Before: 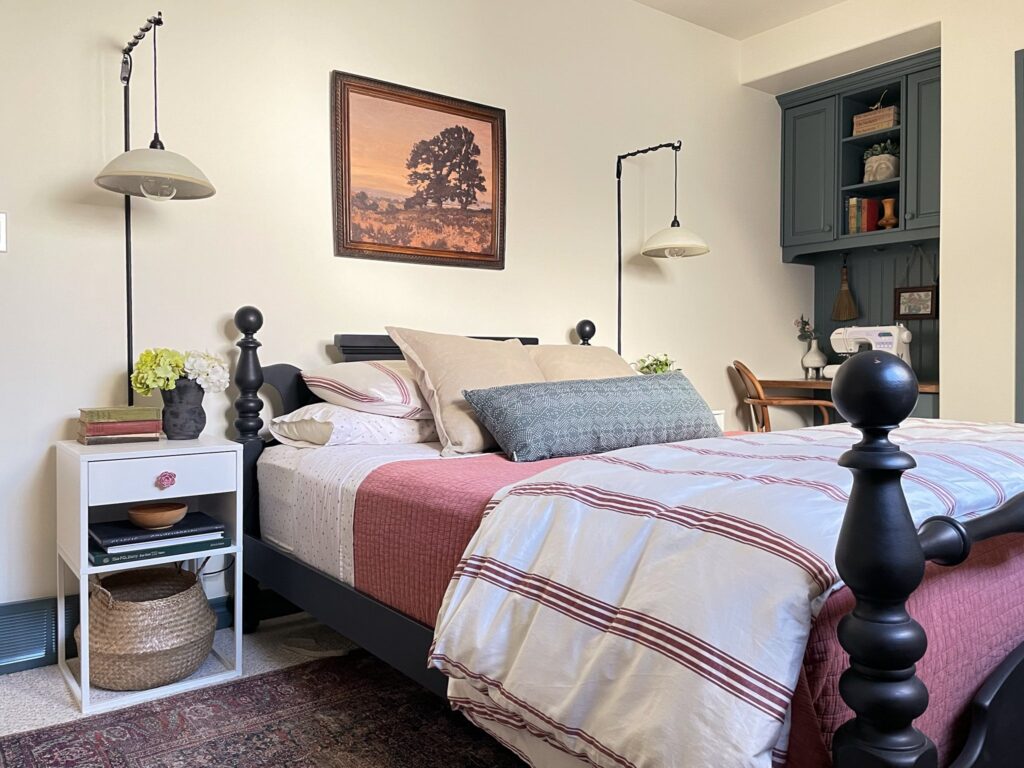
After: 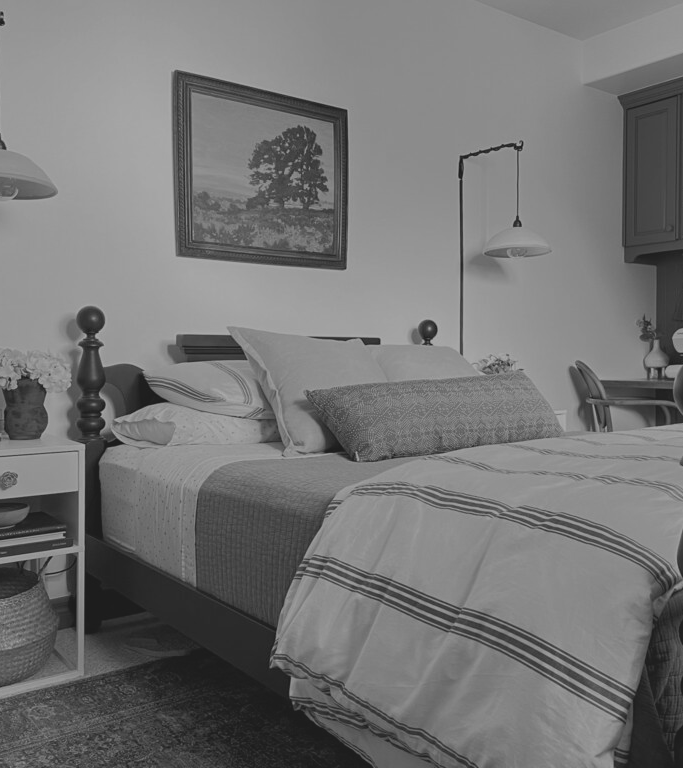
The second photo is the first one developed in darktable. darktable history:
monochrome: a 32, b 64, size 2.3
crop and rotate: left 15.446%, right 17.836%
colorize: hue 41.44°, saturation 22%, source mix 60%, lightness 10.61%
